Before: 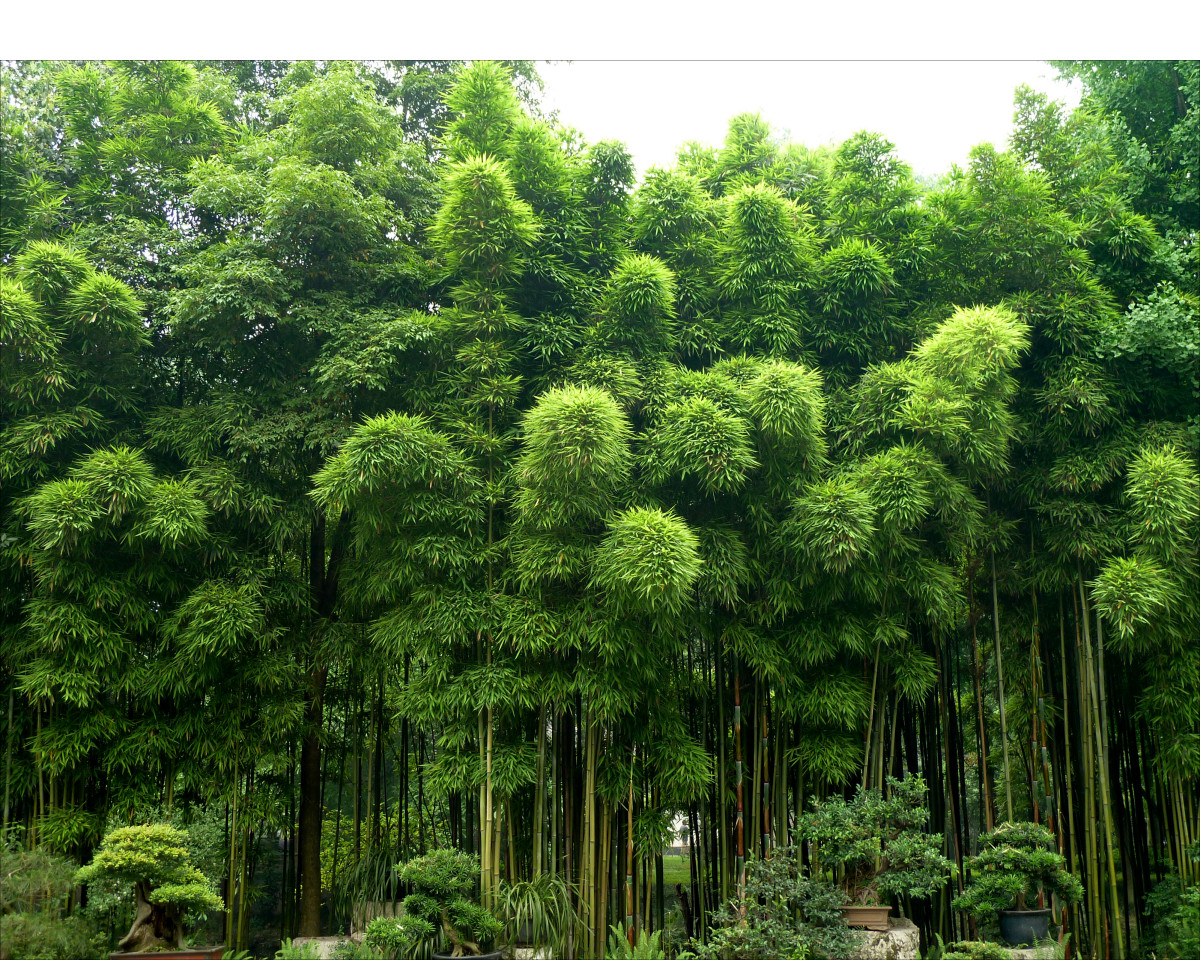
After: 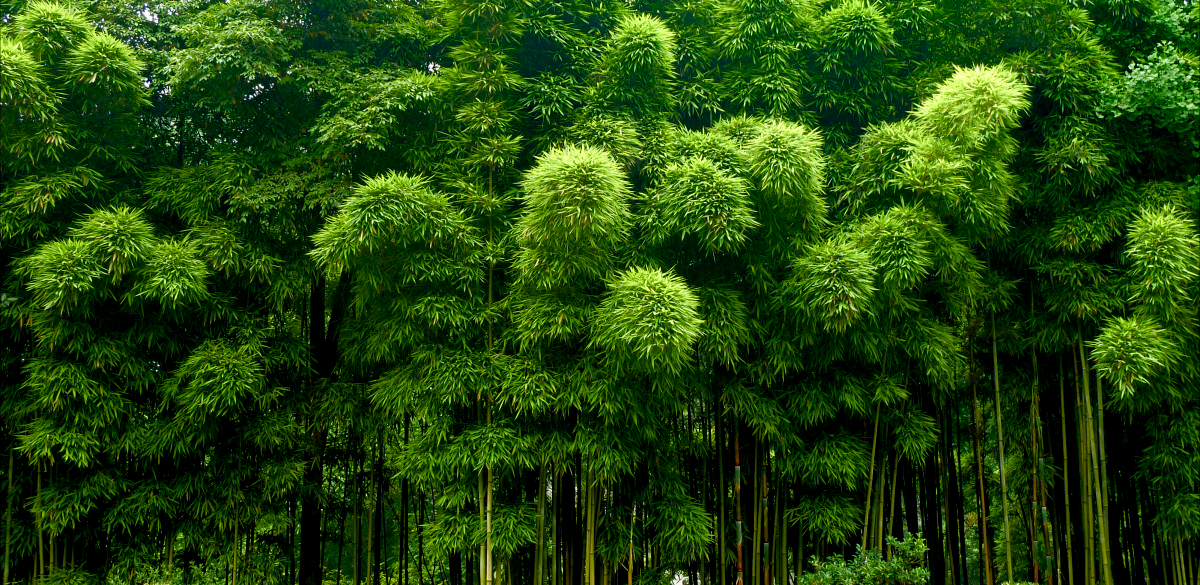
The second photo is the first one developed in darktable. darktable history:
crop and rotate: top 25.072%, bottom 13.948%
color balance rgb: shadows lift › chroma 0.8%, shadows lift › hue 112.38°, global offset › luminance -0.506%, linear chroma grading › shadows 10.537%, linear chroma grading › highlights 10.085%, linear chroma grading › global chroma 14.36%, linear chroma grading › mid-tones 14.814%, perceptual saturation grading › global saturation 20%, perceptual saturation grading › highlights -48.951%, perceptual saturation grading › shadows 25.506%
